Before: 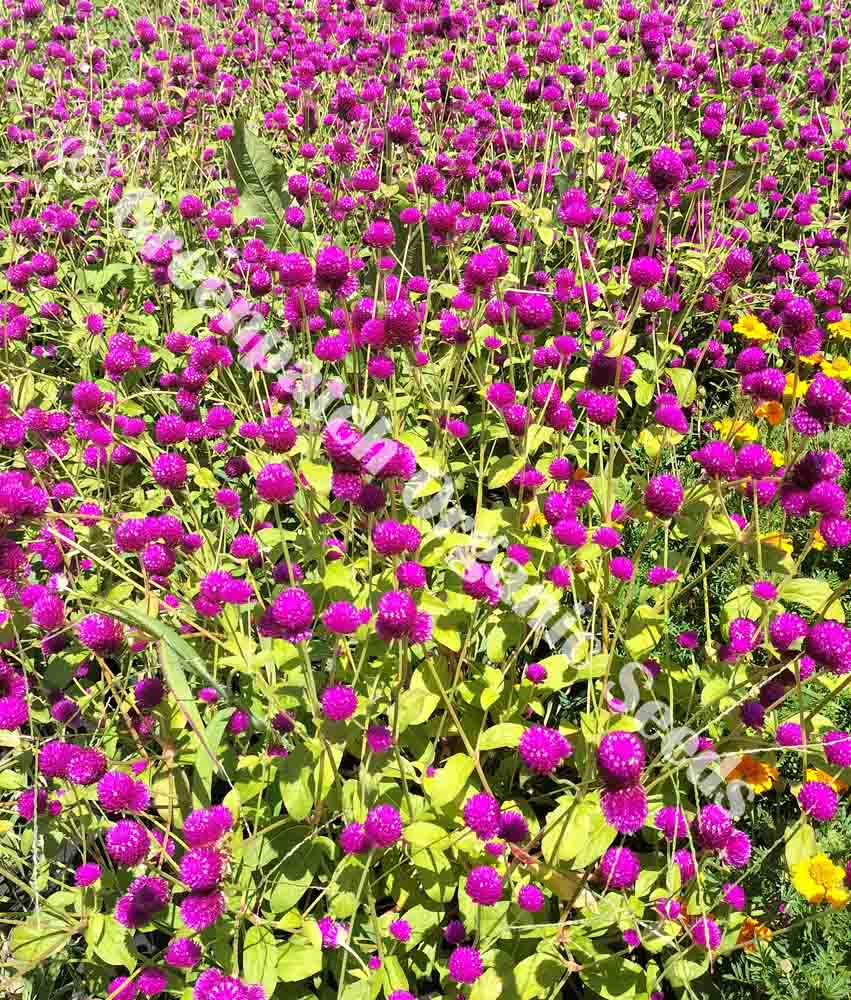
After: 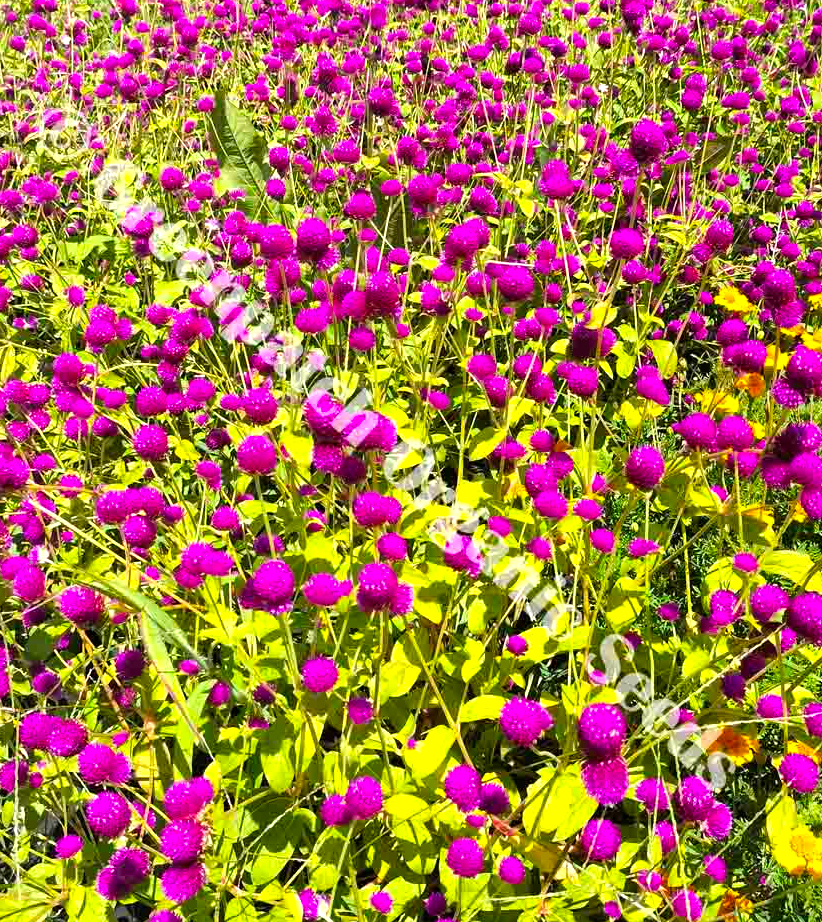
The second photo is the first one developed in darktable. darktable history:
crop: left 2.284%, top 2.894%, right 1.029%, bottom 4.862%
color balance rgb: highlights gain › chroma 0.238%, highlights gain › hue 332.45°, perceptual saturation grading › global saturation 31.204%, perceptual brilliance grading › highlights 9.318%, perceptual brilliance grading › mid-tones 4.62%, global vibrance 20%
